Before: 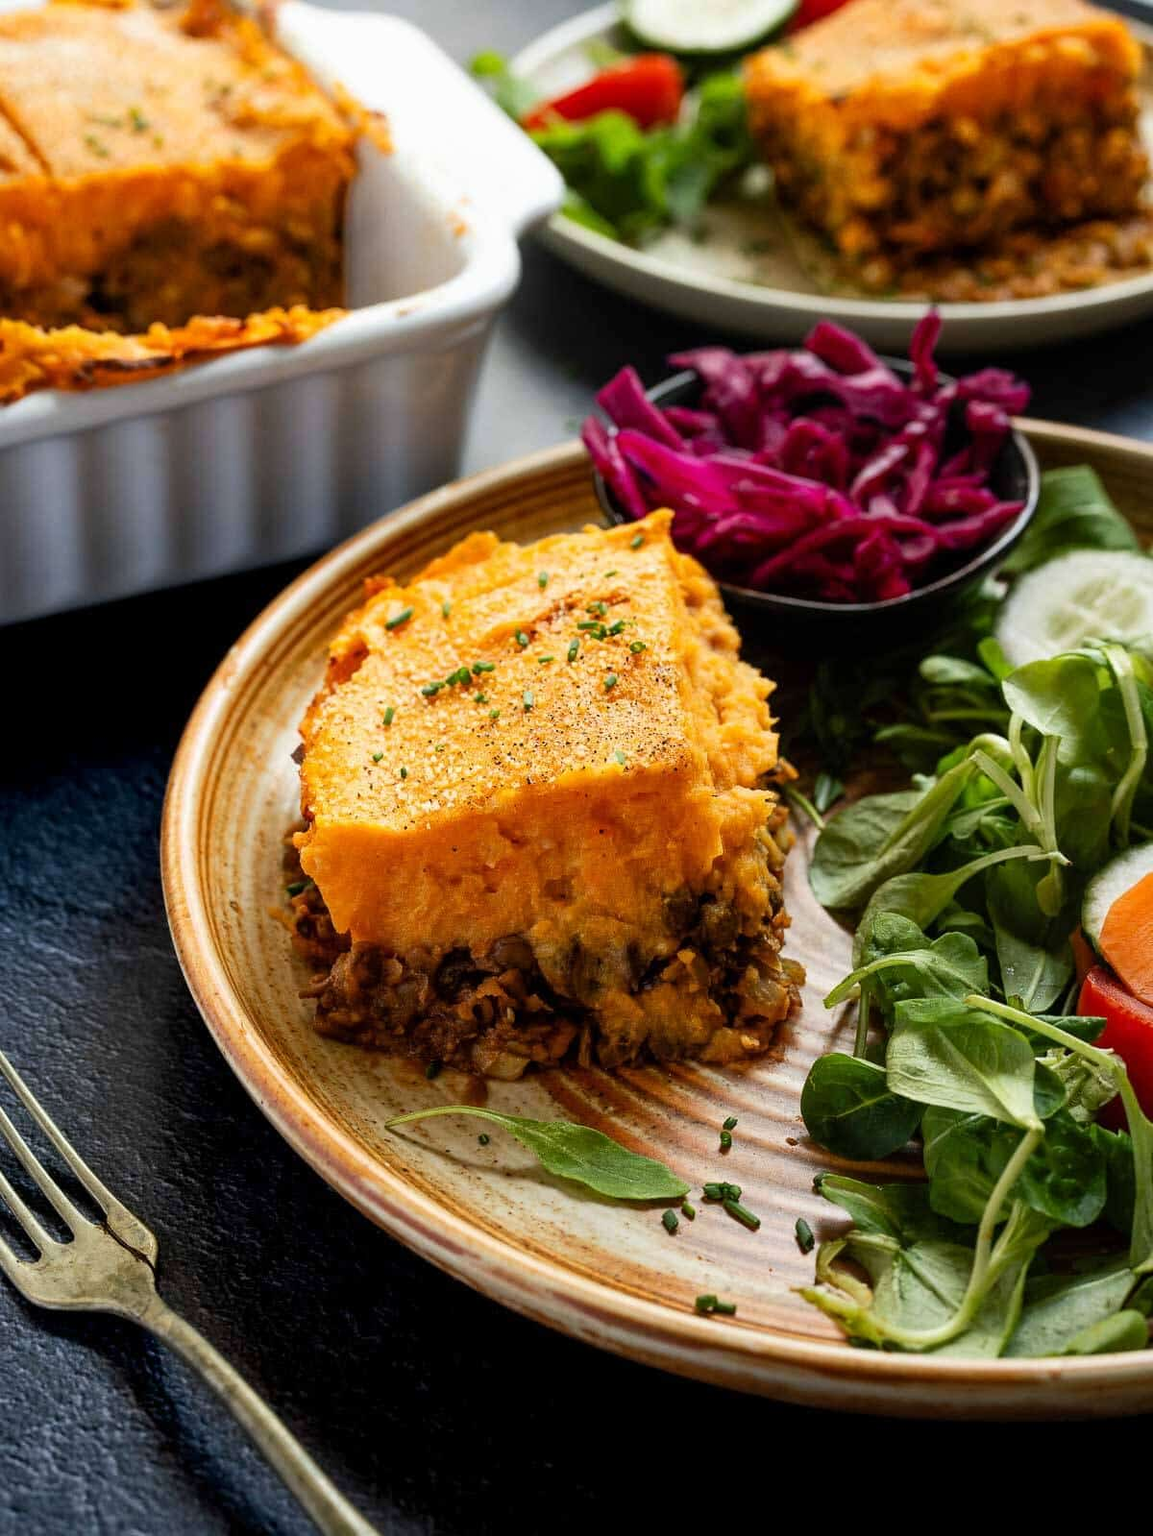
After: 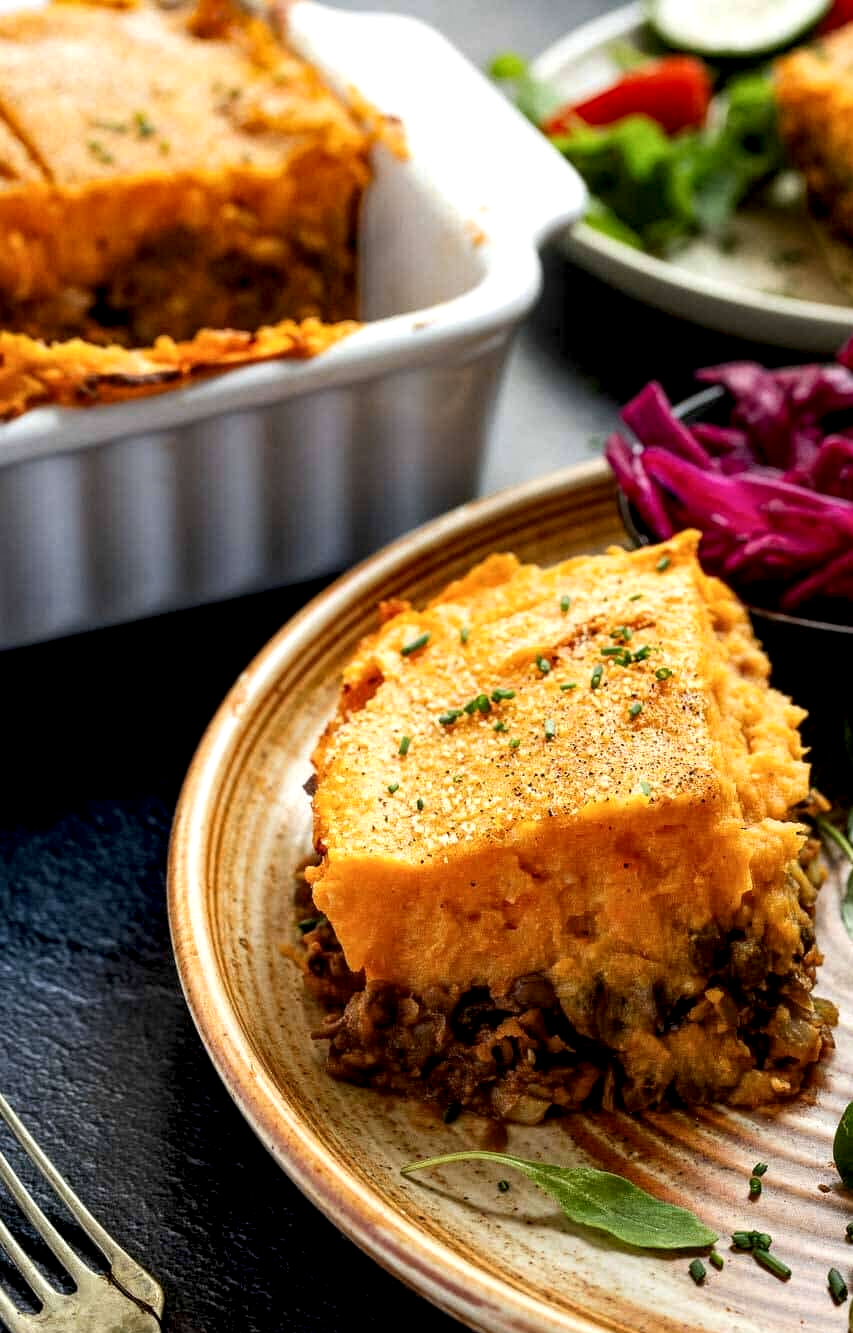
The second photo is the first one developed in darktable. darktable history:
crop: right 28.885%, bottom 16.626%
local contrast: highlights 123%, shadows 126%, detail 140%, midtone range 0.254
